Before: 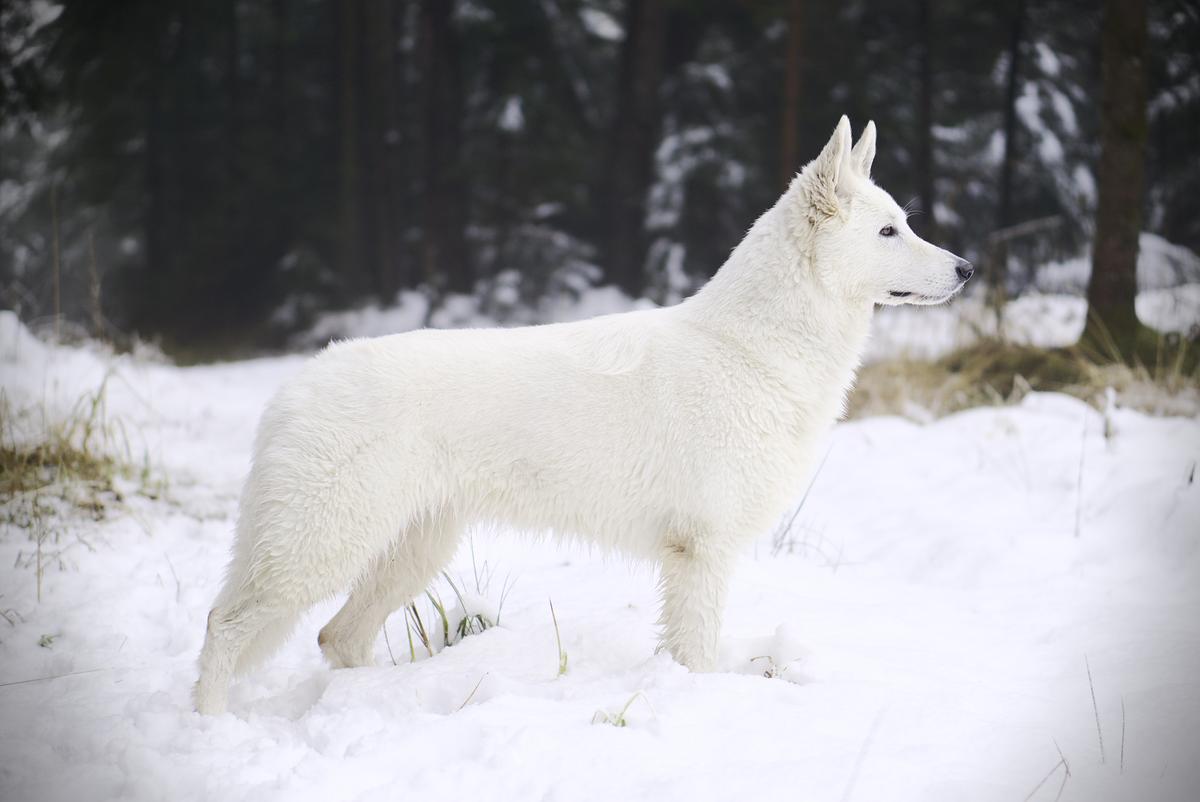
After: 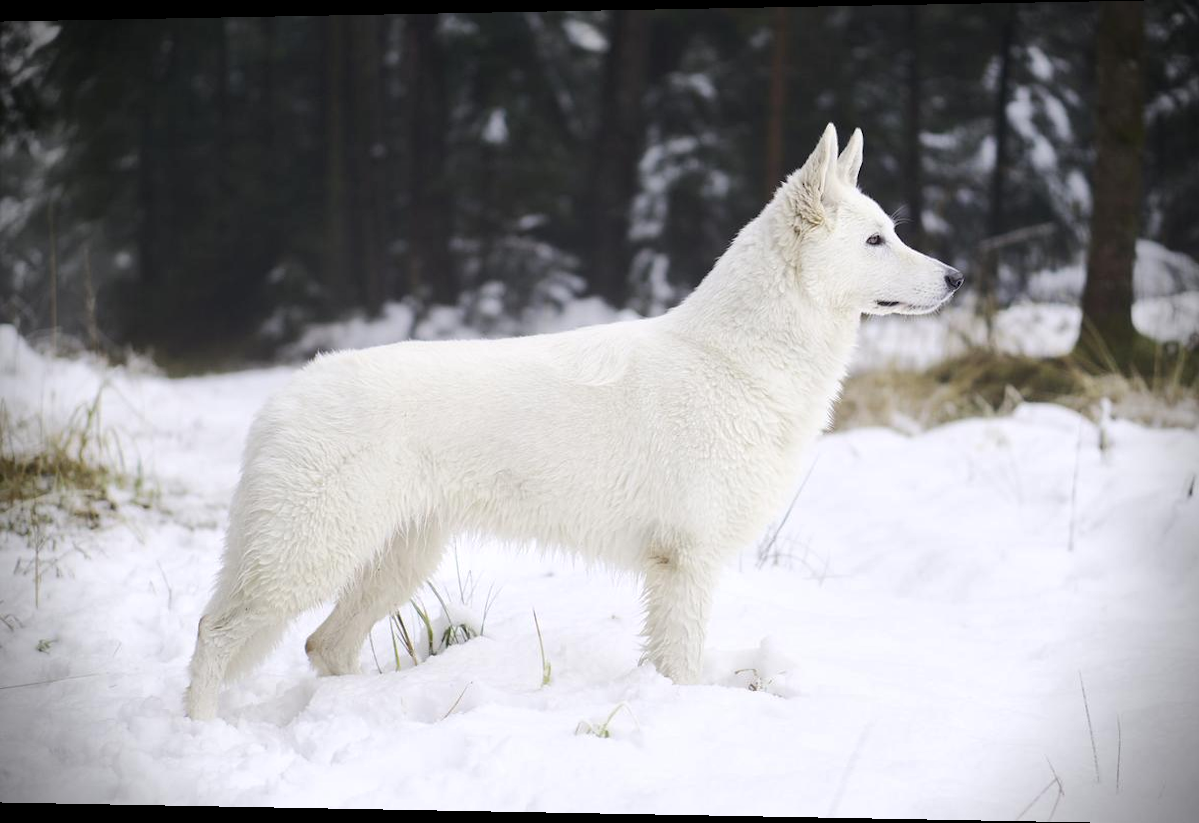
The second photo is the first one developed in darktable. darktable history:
local contrast: mode bilateral grid, contrast 20, coarseness 50, detail 120%, midtone range 0.2
rotate and perspective: lens shift (horizontal) -0.055, automatic cropping off
